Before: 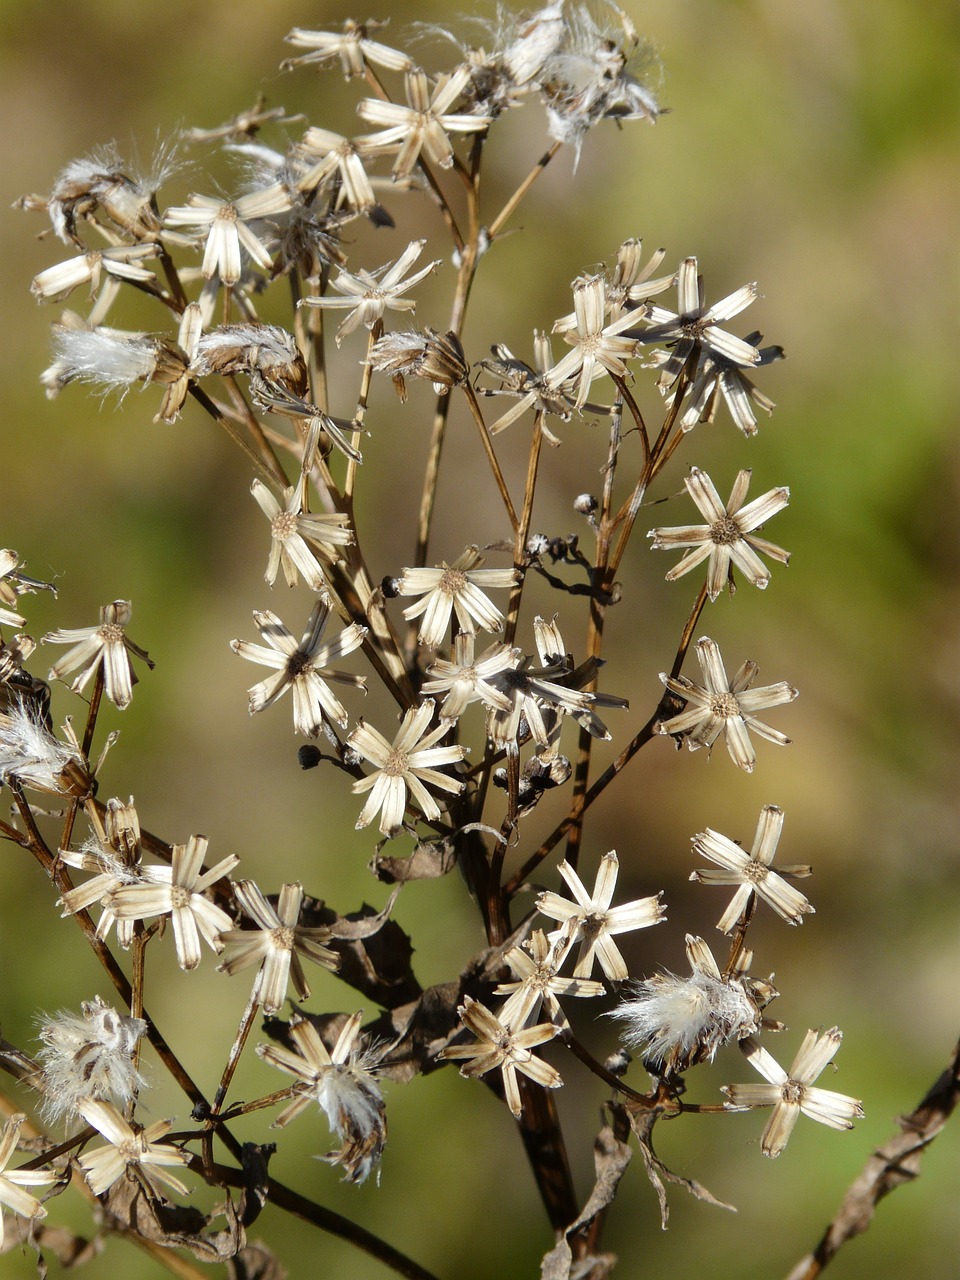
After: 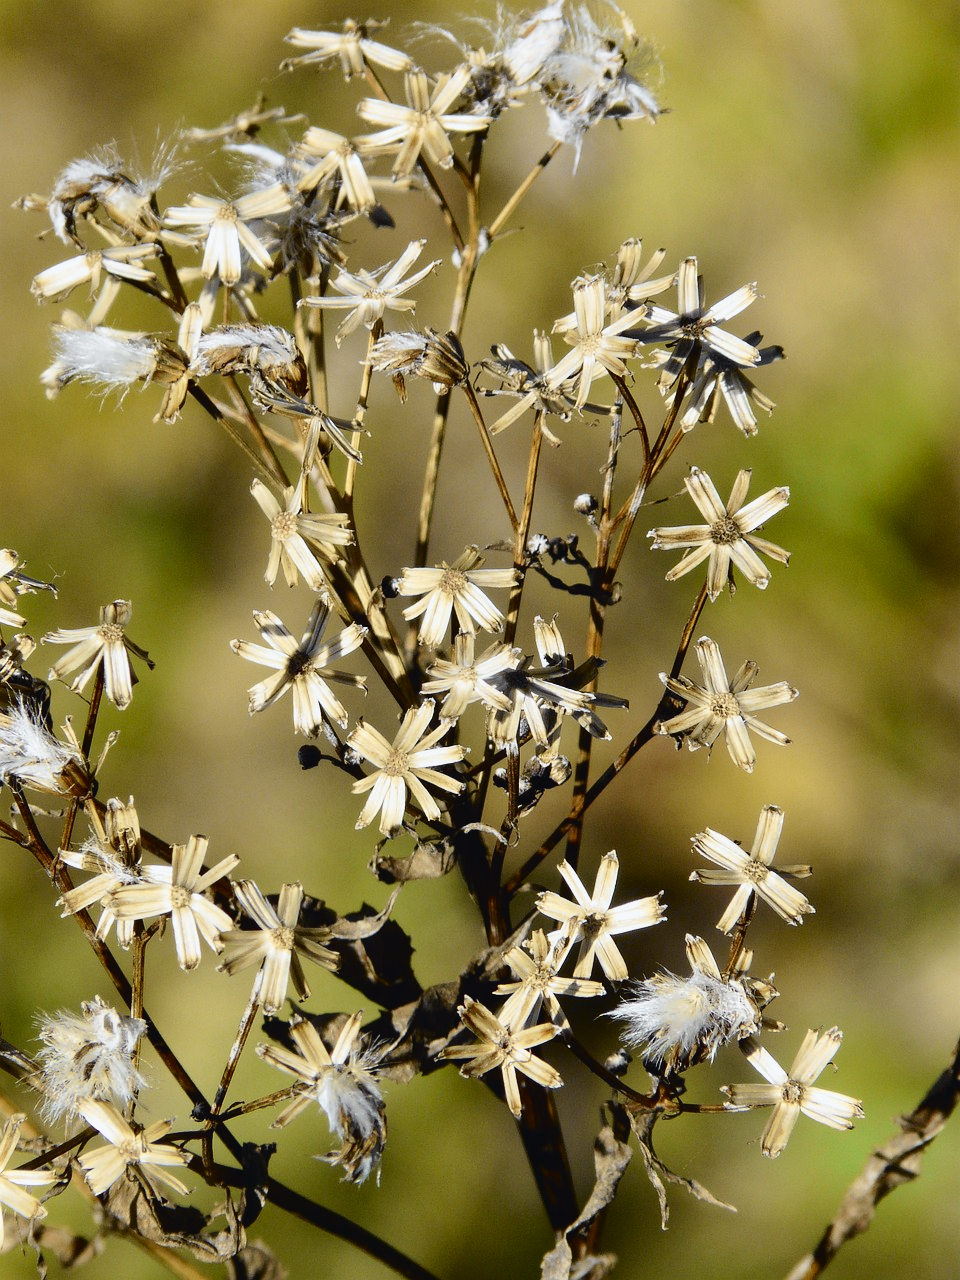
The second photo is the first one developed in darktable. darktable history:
tone curve: curves: ch0 [(0, 0.023) (0.104, 0.058) (0.21, 0.162) (0.469, 0.524) (0.579, 0.65) (0.725, 0.8) (0.858, 0.903) (1, 0.974)]; ch1 [(0, 0) (0.414, 0.395) (0.447, 0.447) (0.502, 0.501) (0.521, 0.512) (0.566, 0.566) (0.618, 0.61) (0.654, 0.642) (1, 1)]; ch2 [(0, 0) (0.369, 0.388) (0.437, 0.453) (0.492, 0.485) (0.524, 0.508) (0.553, 0.566) (0.583, 0.608) (1, 1)], color space Lab, independent channels, preserve colors none
